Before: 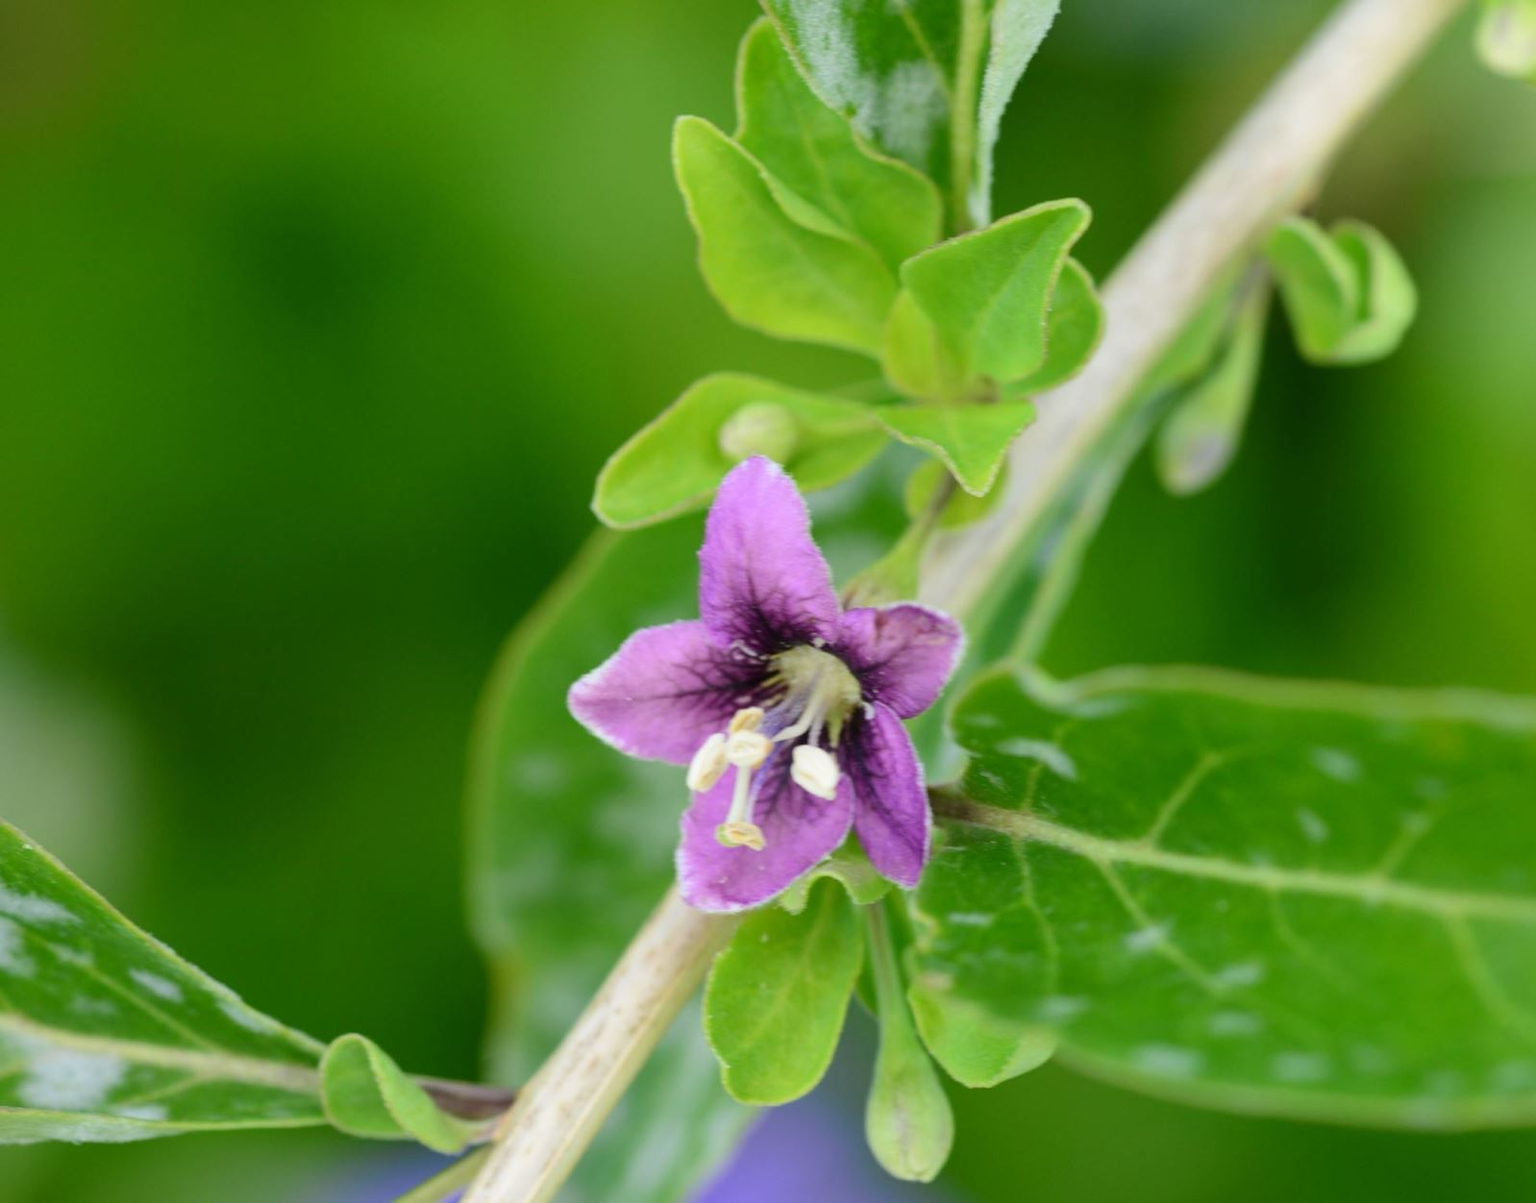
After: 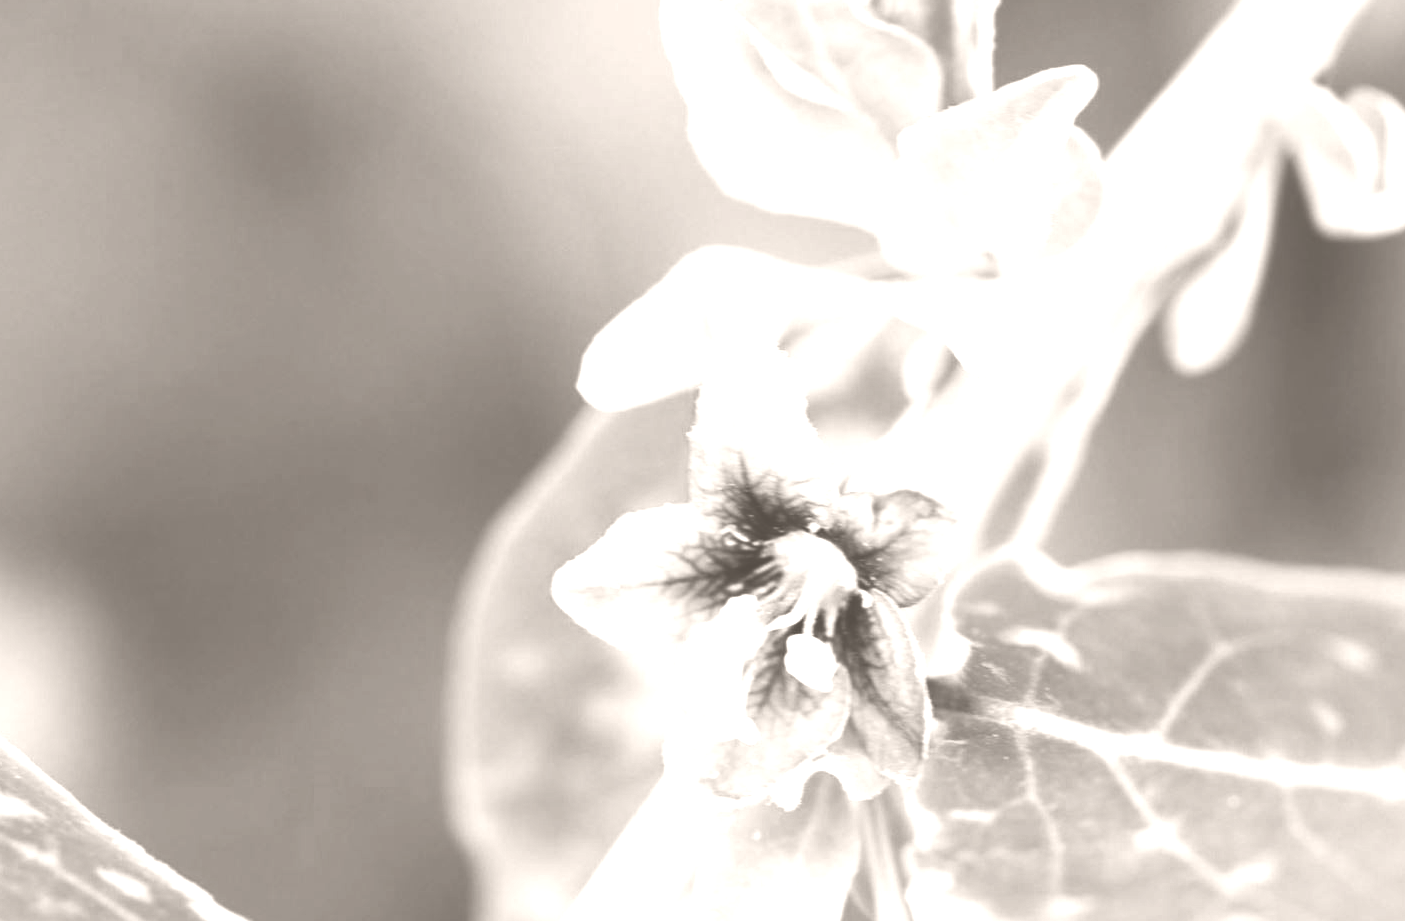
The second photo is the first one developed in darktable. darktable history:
colorize: hue 34.49°, saturation 35.33%, source mix 100%, lightness 55%, version 1
tone equalizer: -8 EV -0.75 EV, -7 EV -0.7 EV, -6 EV -0.6 EV, -5 EV -0.4 EV, -3 EV 0.4 EV, -2 EV 0.6 EV, -1 EV 0.7 EV, +0 EV 0.75 EV, edges refinement/feathering 500, mask exposure compensation -1.57 EV, preserve details no
crop and rotate: left 2.425%, top 11.305%, right 9.6%, bottom 15.08%
